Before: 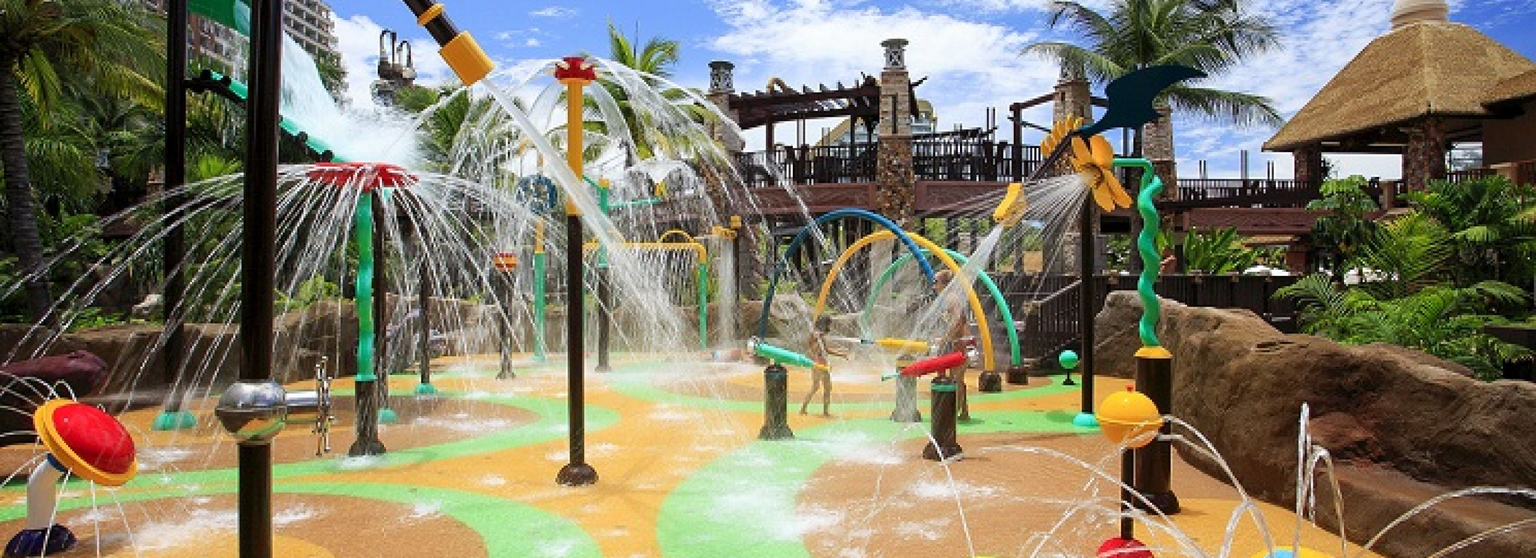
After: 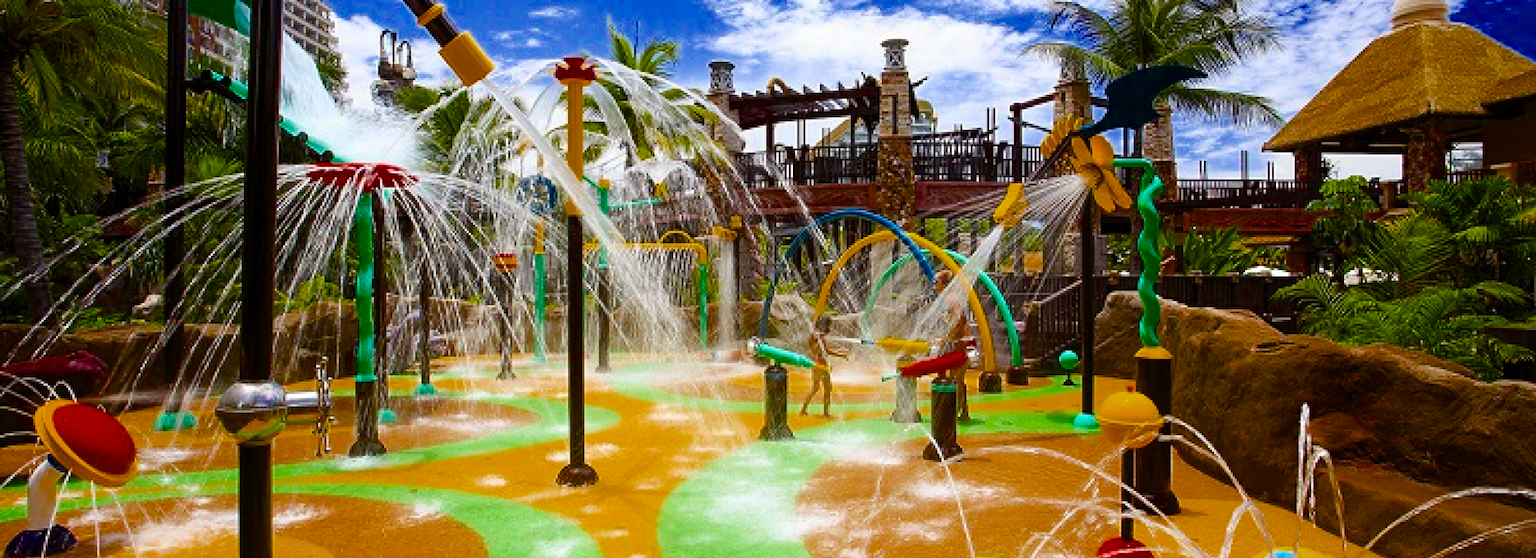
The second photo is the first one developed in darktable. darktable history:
color balance rgb: power › luminance -3.948%, power › chroma 0.547%, power › hue 41.09°, highlights gain › chroma 0.294%, highlights gain › hue 332.8°, perceptual saturation grading › global saturation 36.646%, perceptual saturation grading › shadows 34.795%, saturation formula JzAzBz (2021)
